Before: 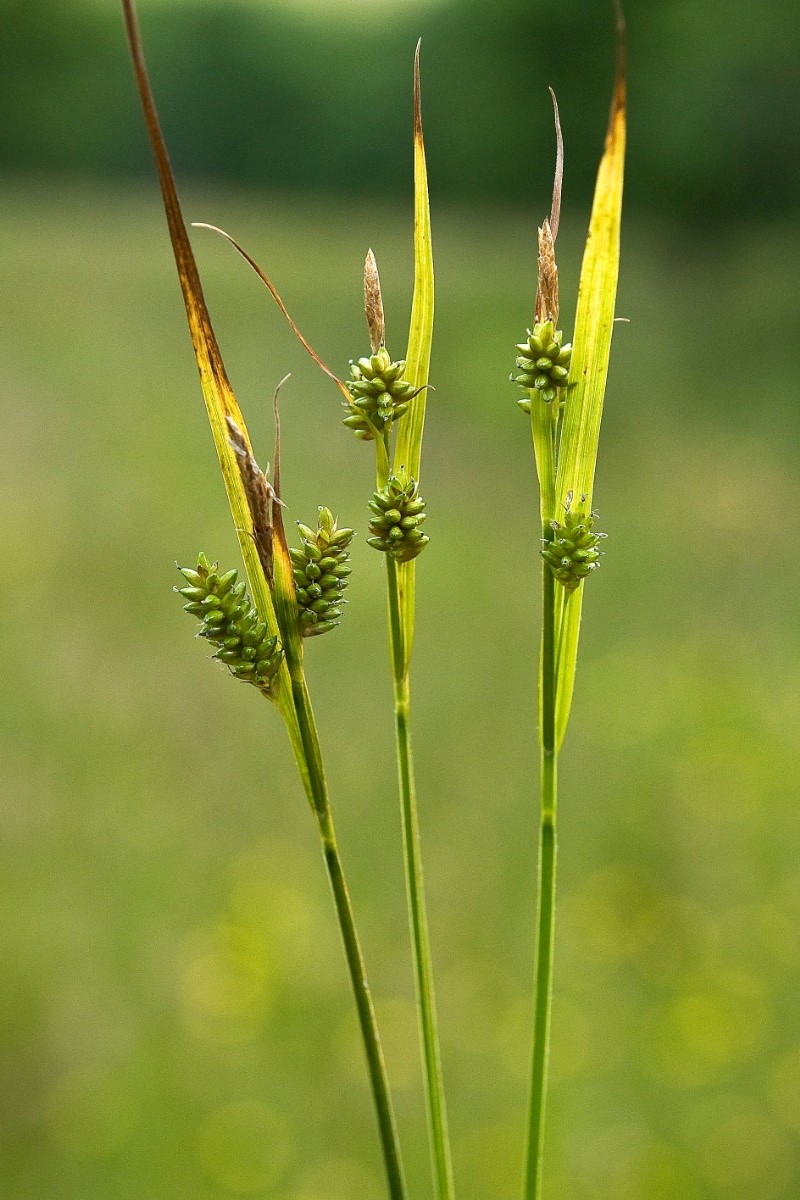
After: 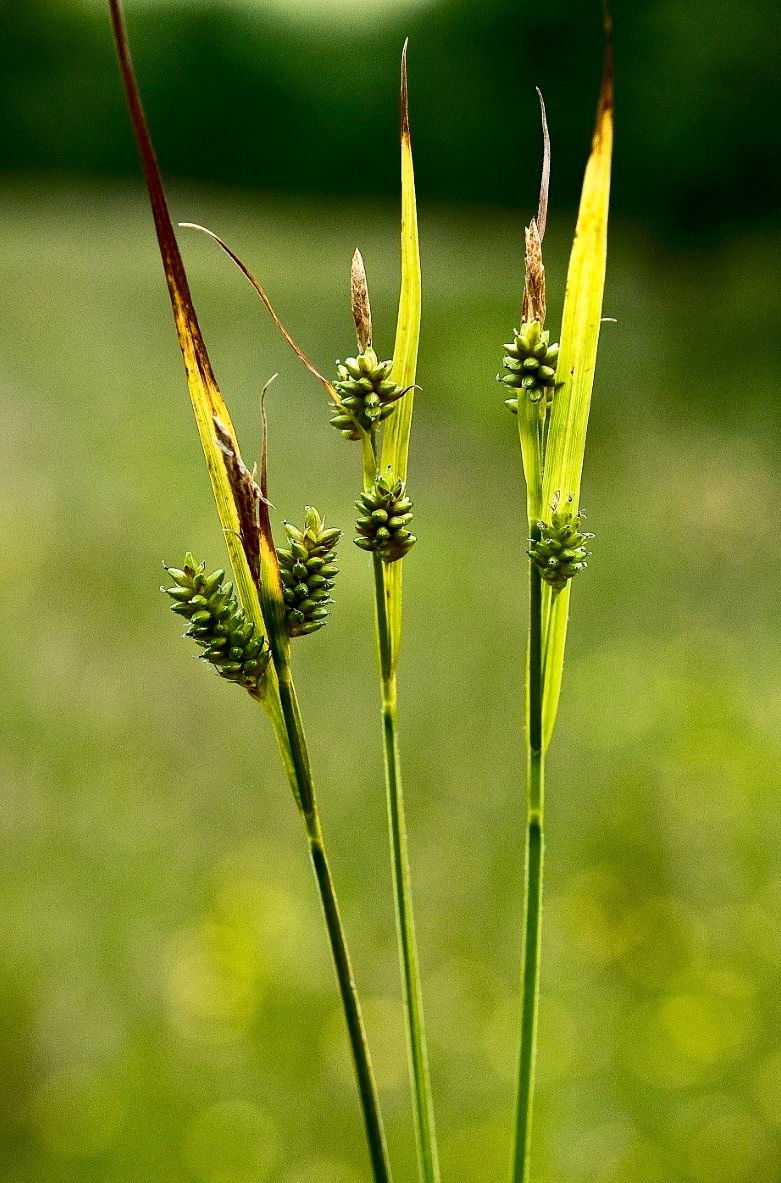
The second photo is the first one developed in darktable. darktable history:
tone equalizer: -7 EV 0.204 EV, -6 EV 0.091 EV, -5 EV 0.058 EV, -4 EV 0.076 EV, -2 EV -0.022 EV, -1 EV -0.034 EV, +0 EV -0.05 EV
exposure: black level correction 0.027, exposure -0.074 EV, compensate highlight preservation false
crop and rotate: left 1.745%, right 0.62%, bottom 1.368%
contrast brightness saturation: contrast 0.281
